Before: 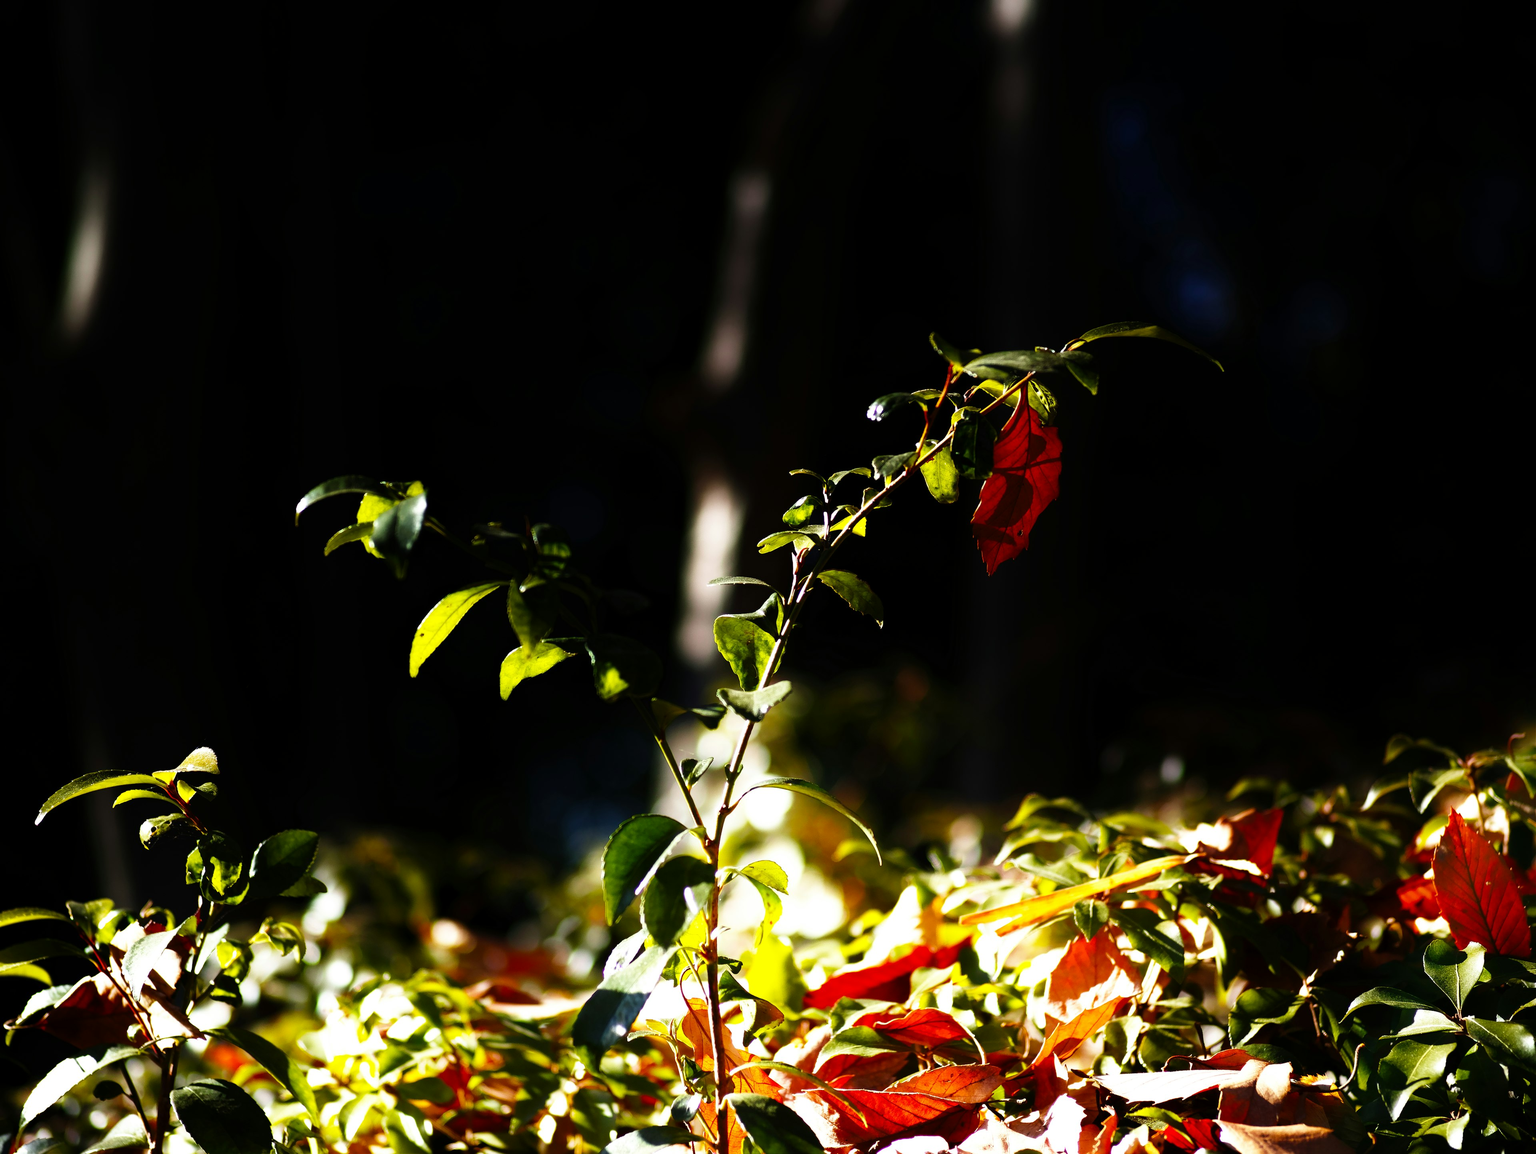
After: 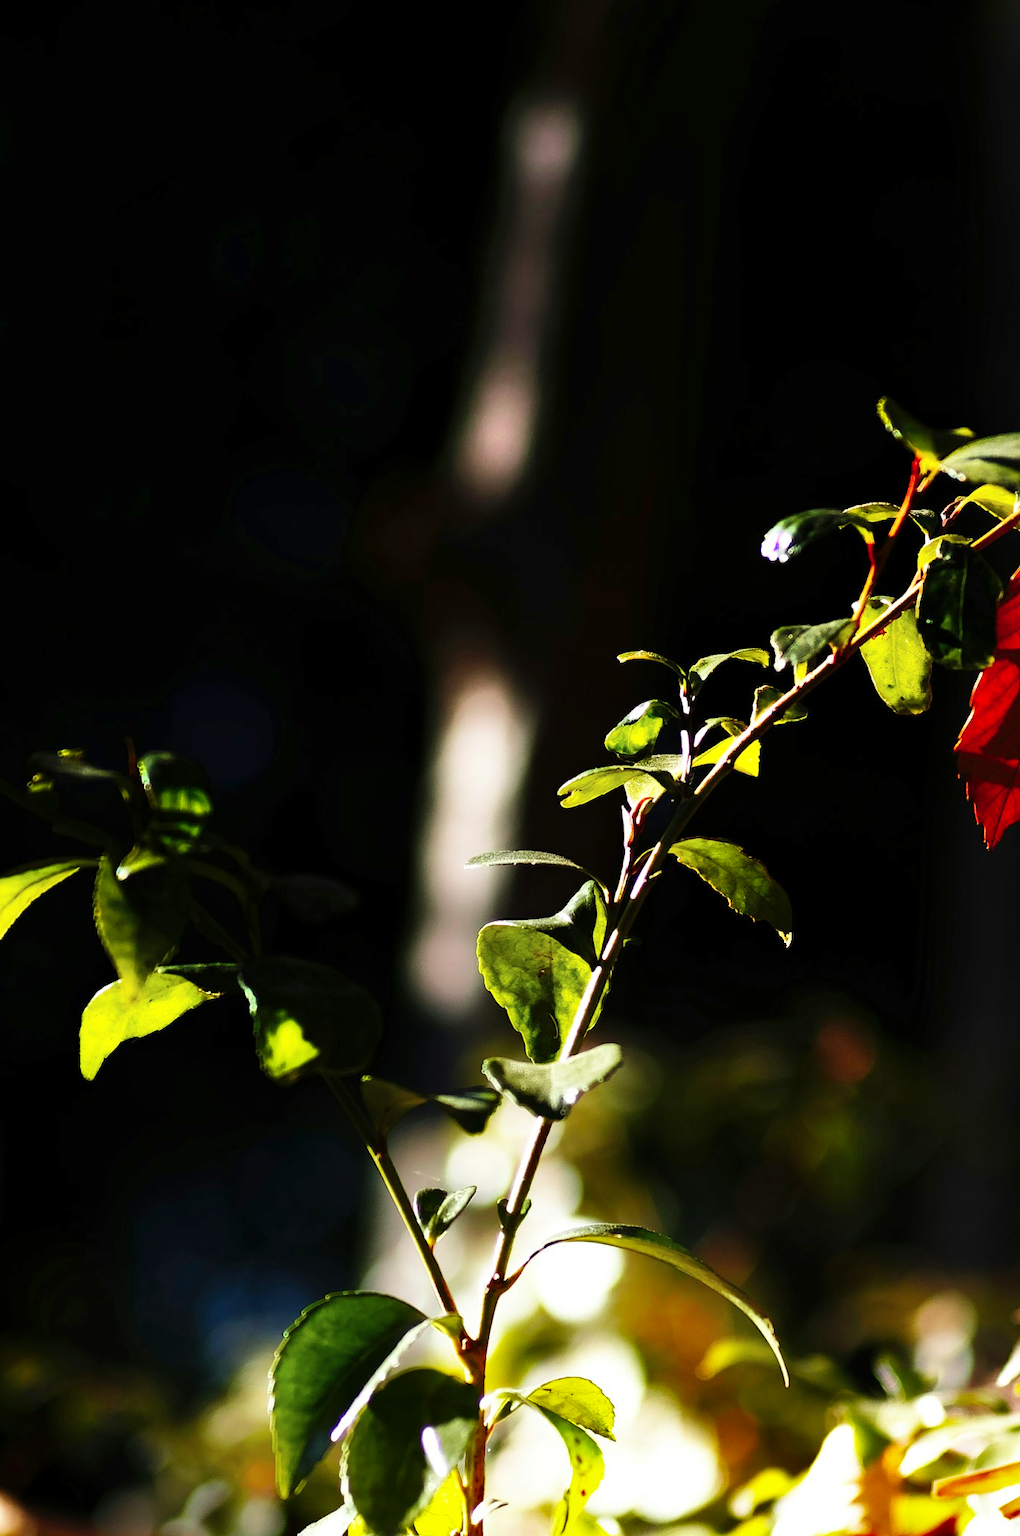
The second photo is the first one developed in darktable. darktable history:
shadows and highlights: soften with gaussian
crop and rotate: left 29.763%, top 10.267%, right 34.451%, bottom 18.007%
